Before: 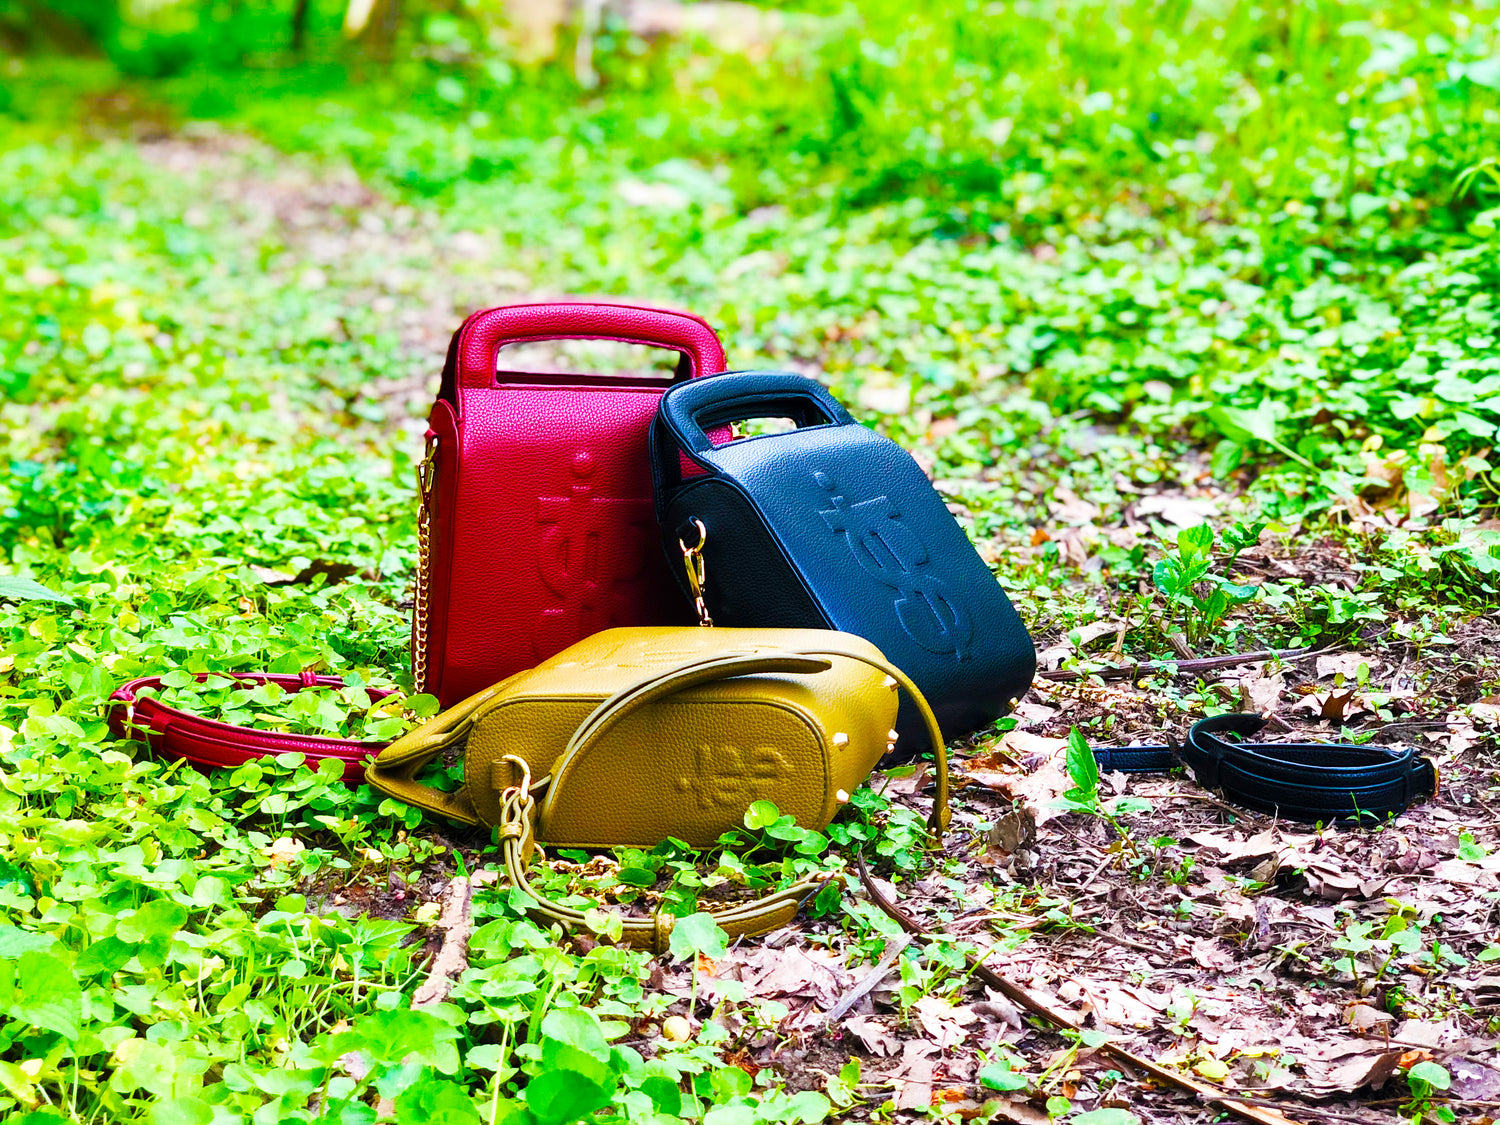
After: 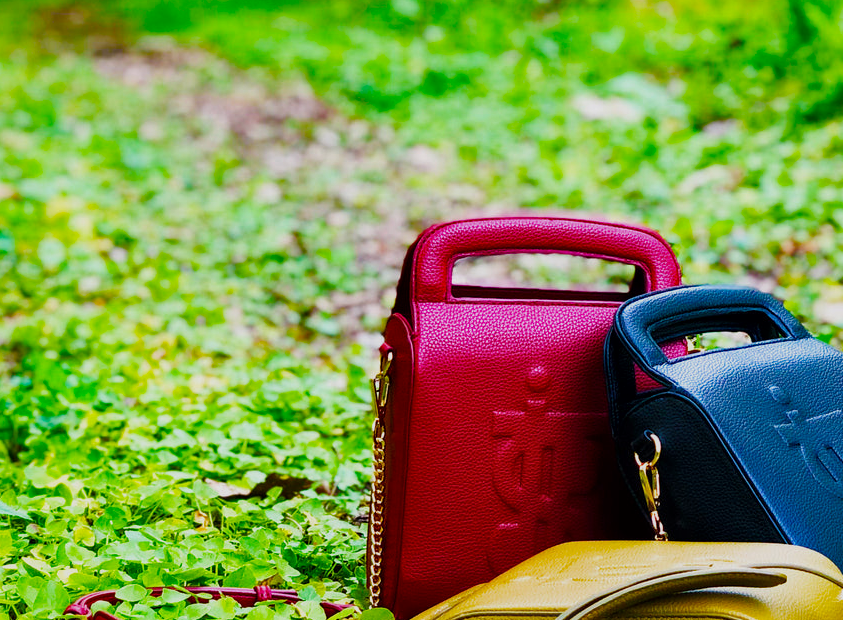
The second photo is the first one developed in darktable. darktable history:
crop and rotate: left 3.039%, top 7.67%, right 40.716%, bottom 37.186%
exposure: exposure -0.489 EV, compensate highlight preservation false
local contrast: mode bilateral grid, contrast 21, coarseness 50, detail 120%, midtone range 0.2
haze removal: compatibility mode true, adaptive false
